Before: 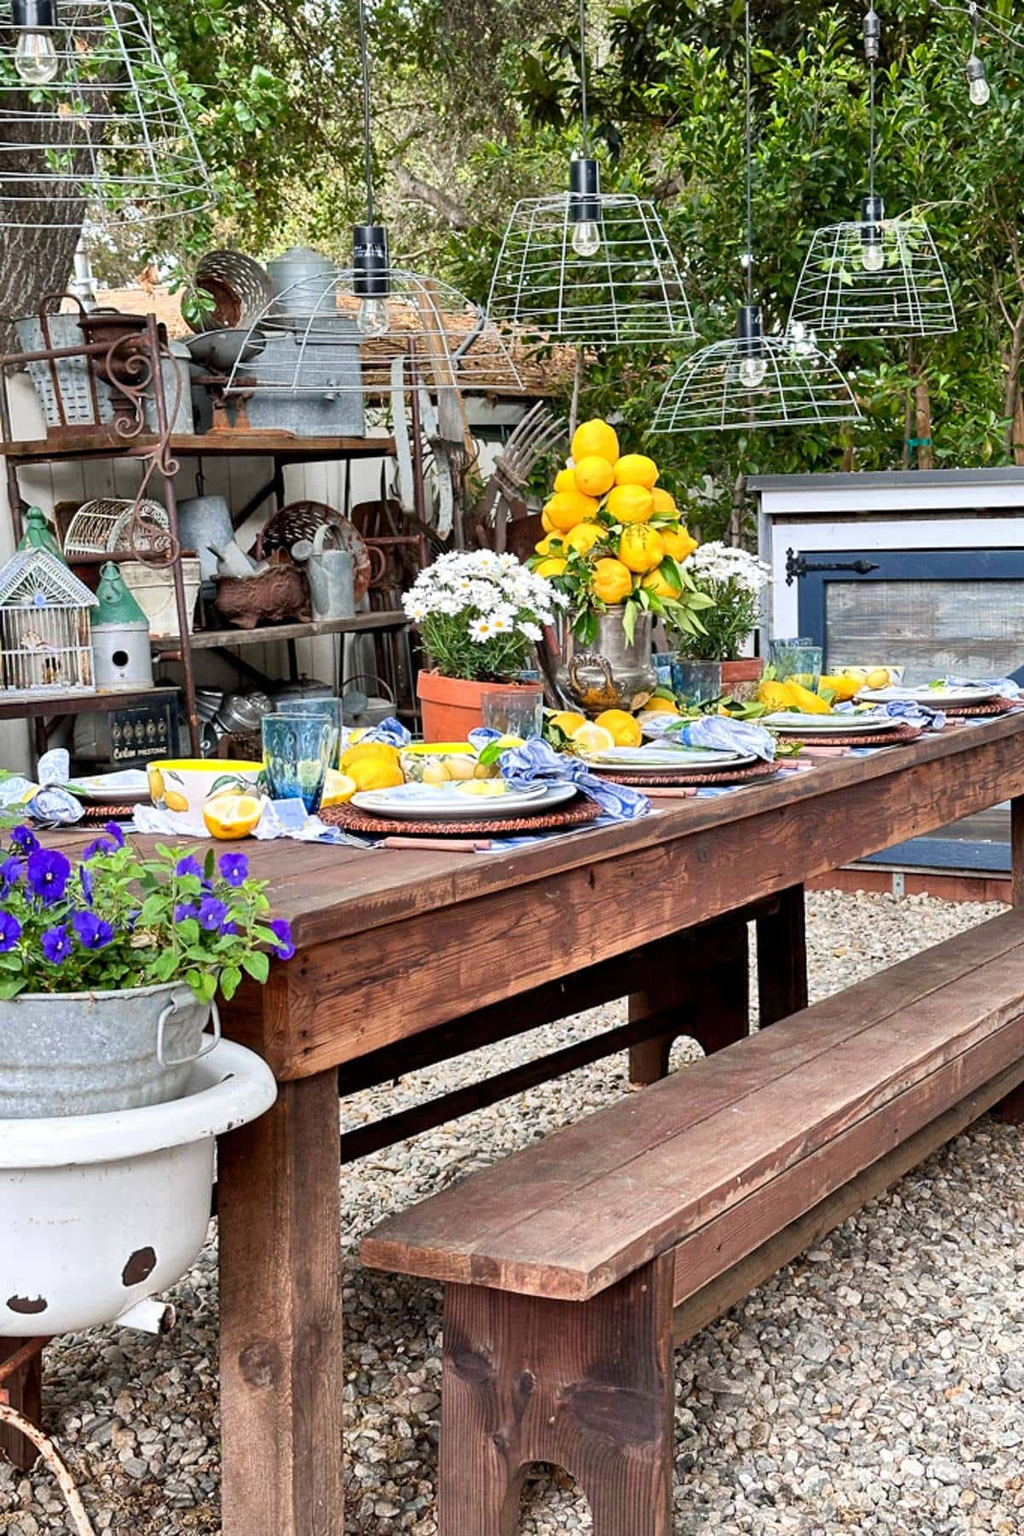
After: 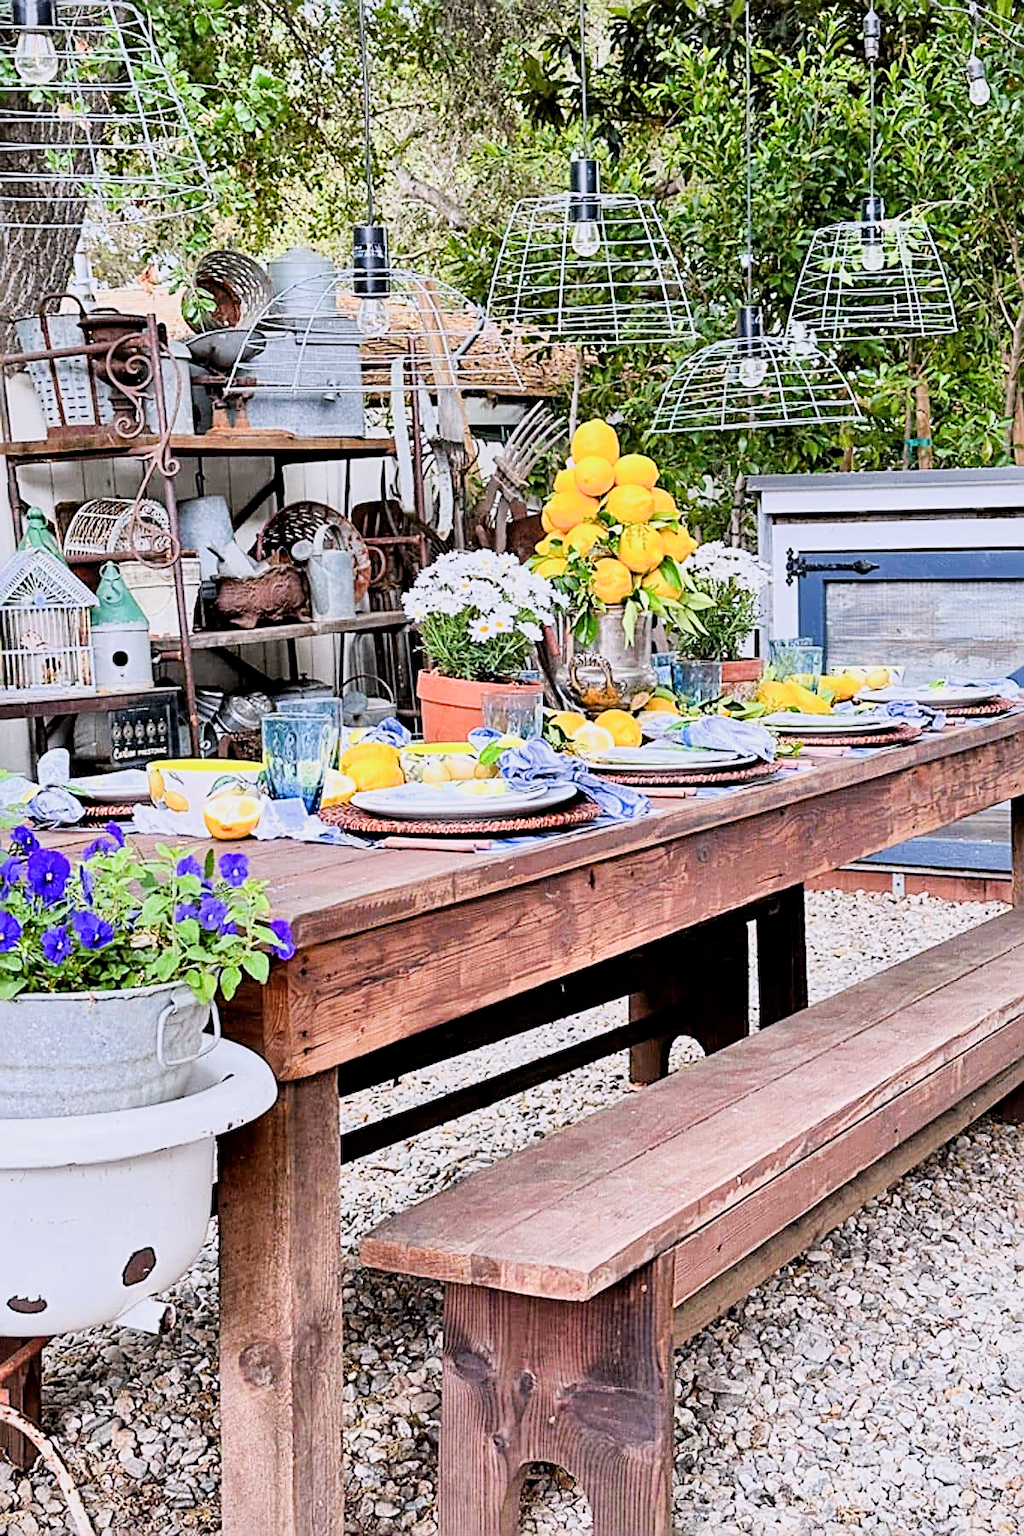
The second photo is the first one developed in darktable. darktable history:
filmic rgb: black relative exposure -9.22 EV, white relative exposure 6.77 EV, hardness 3.07, contrast 1.05
local contrast: mode bilateral grid, contrast 20, coarseness 50, detail 120%, midtone range 0.2
white balance: red 1.004, blue 1.096
exposure: black level correction 0, exposure 1.1 EV, compensate highlight preservation false
sharpen: radius 2.543, amount 0.636
